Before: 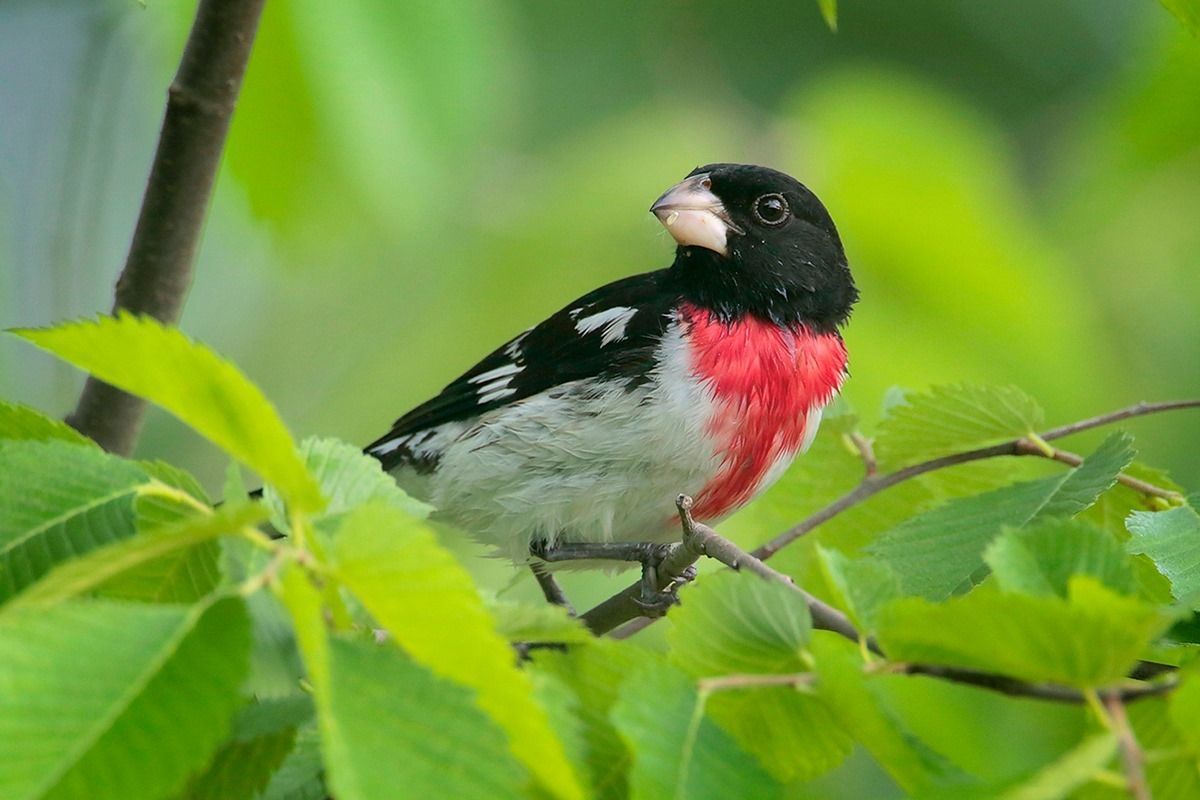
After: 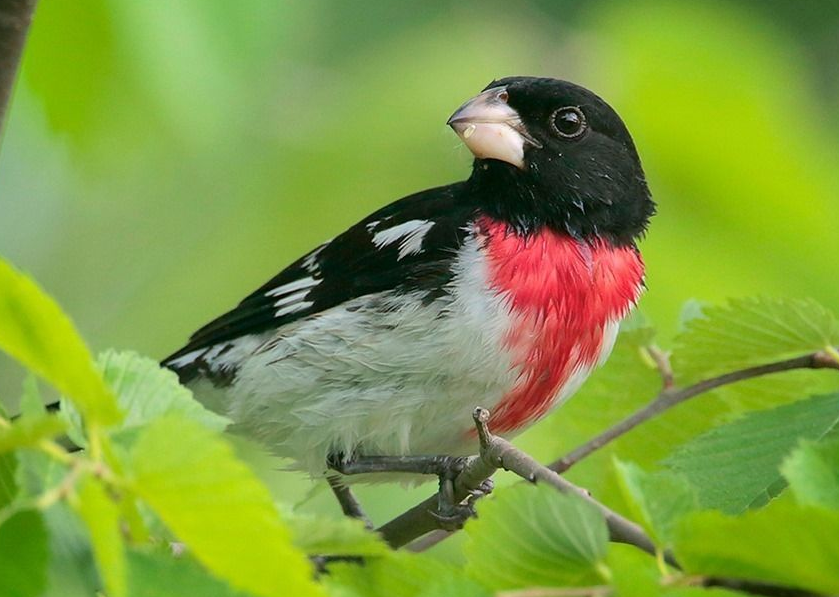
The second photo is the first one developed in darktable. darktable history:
crop and rotate: left 16.965%, top 10.929%, right 13.044%, bottom 14.422%
